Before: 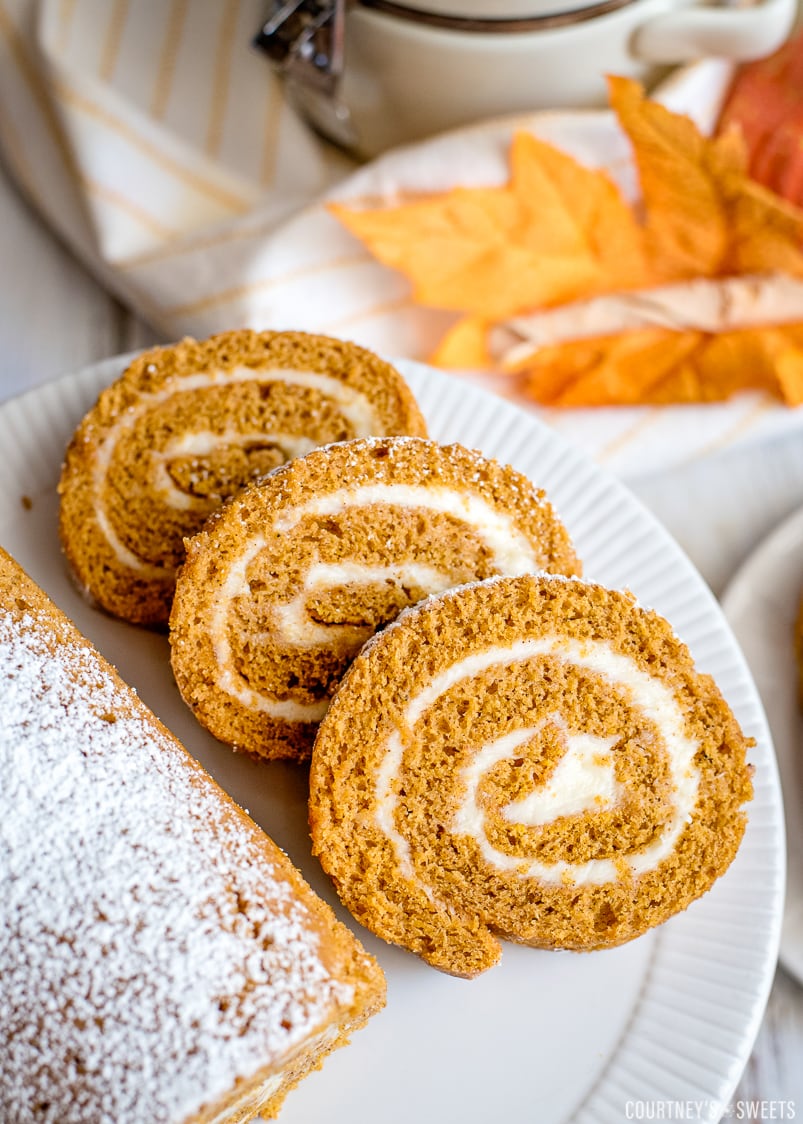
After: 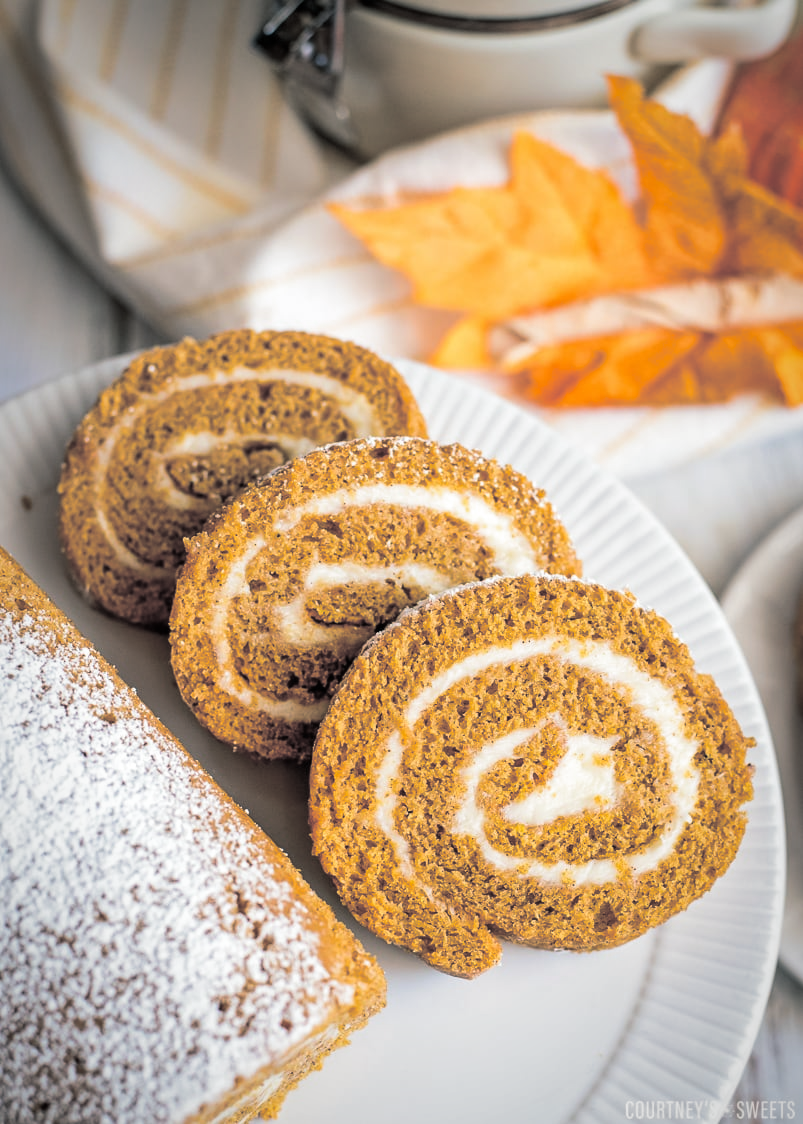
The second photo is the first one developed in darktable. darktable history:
split-toning: shadows › hue 201.6°, shadows › saturation 0.16, highlights › hue 50.4°, highlights › saturation 0.2, balance -49.9
vignetting: fall-off start 80.87%, fall-off radius 61.59%, brightness -0.384, saturation 0.007, center (0, 0.007), automatic ratio true, width/height ratio 1.418
